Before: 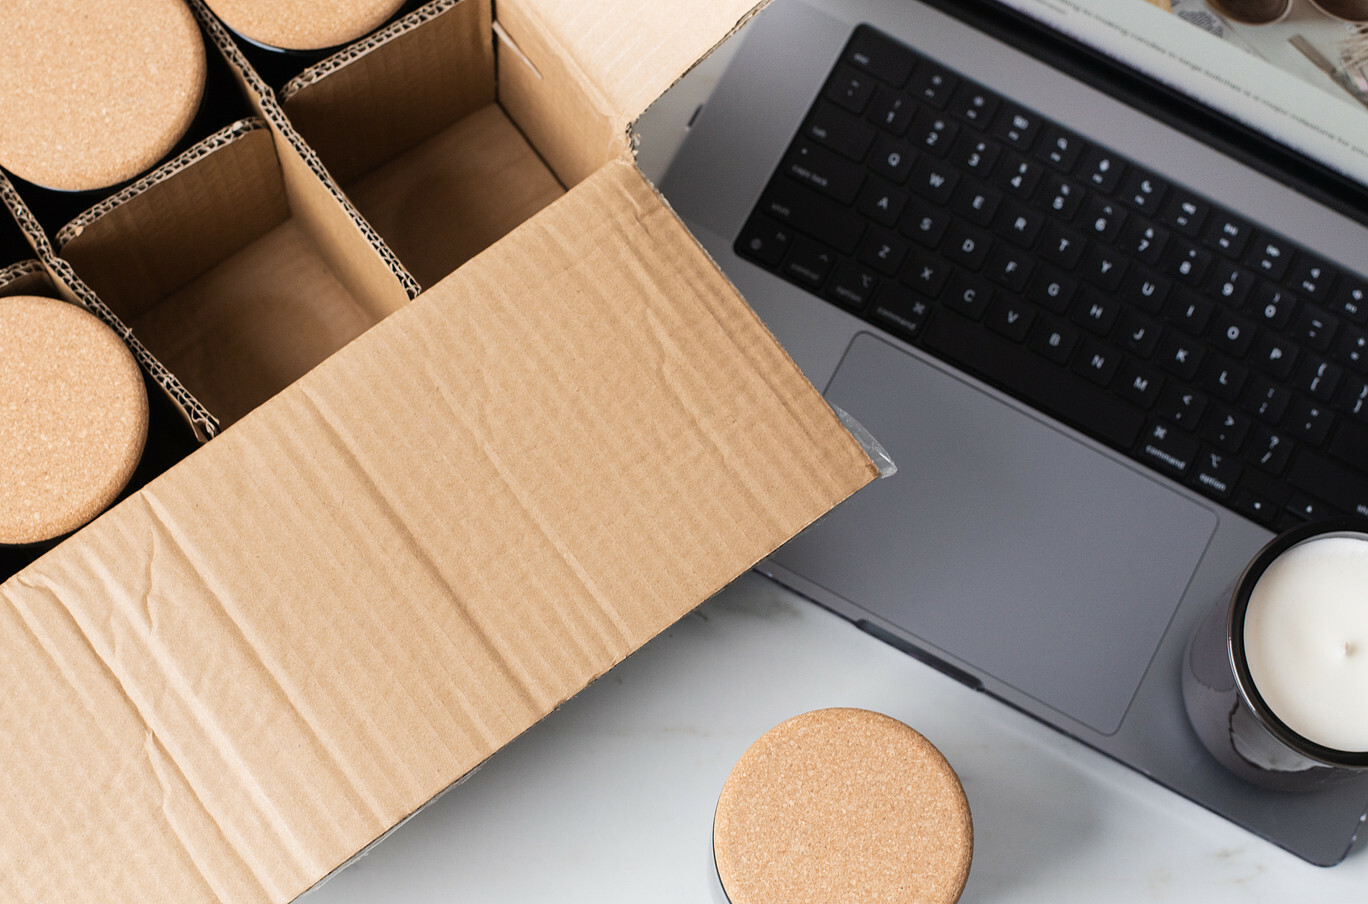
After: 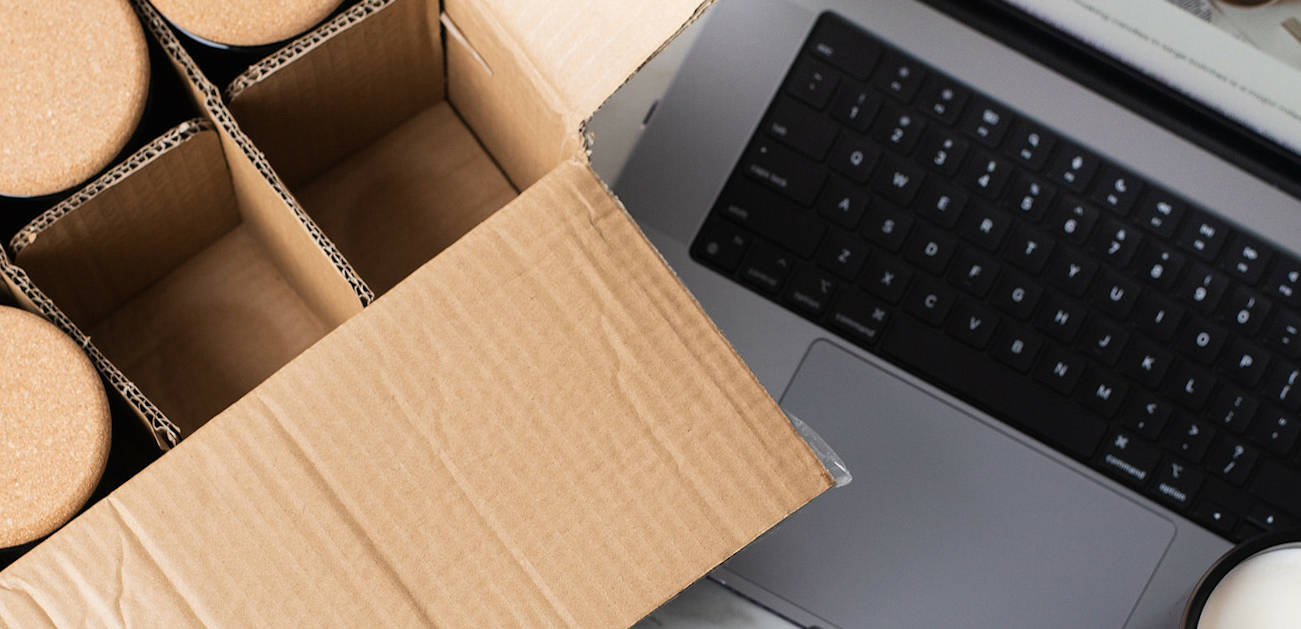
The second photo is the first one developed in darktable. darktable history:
crop: bottom 28.576%
rotate and perspective: rotation 0.074°, lens shift (vertical) 0.096, lens shift (horizontal) -0.041, crop left 0.043, crop right 0.952, crop top 0.024, crop bottom 0.979
